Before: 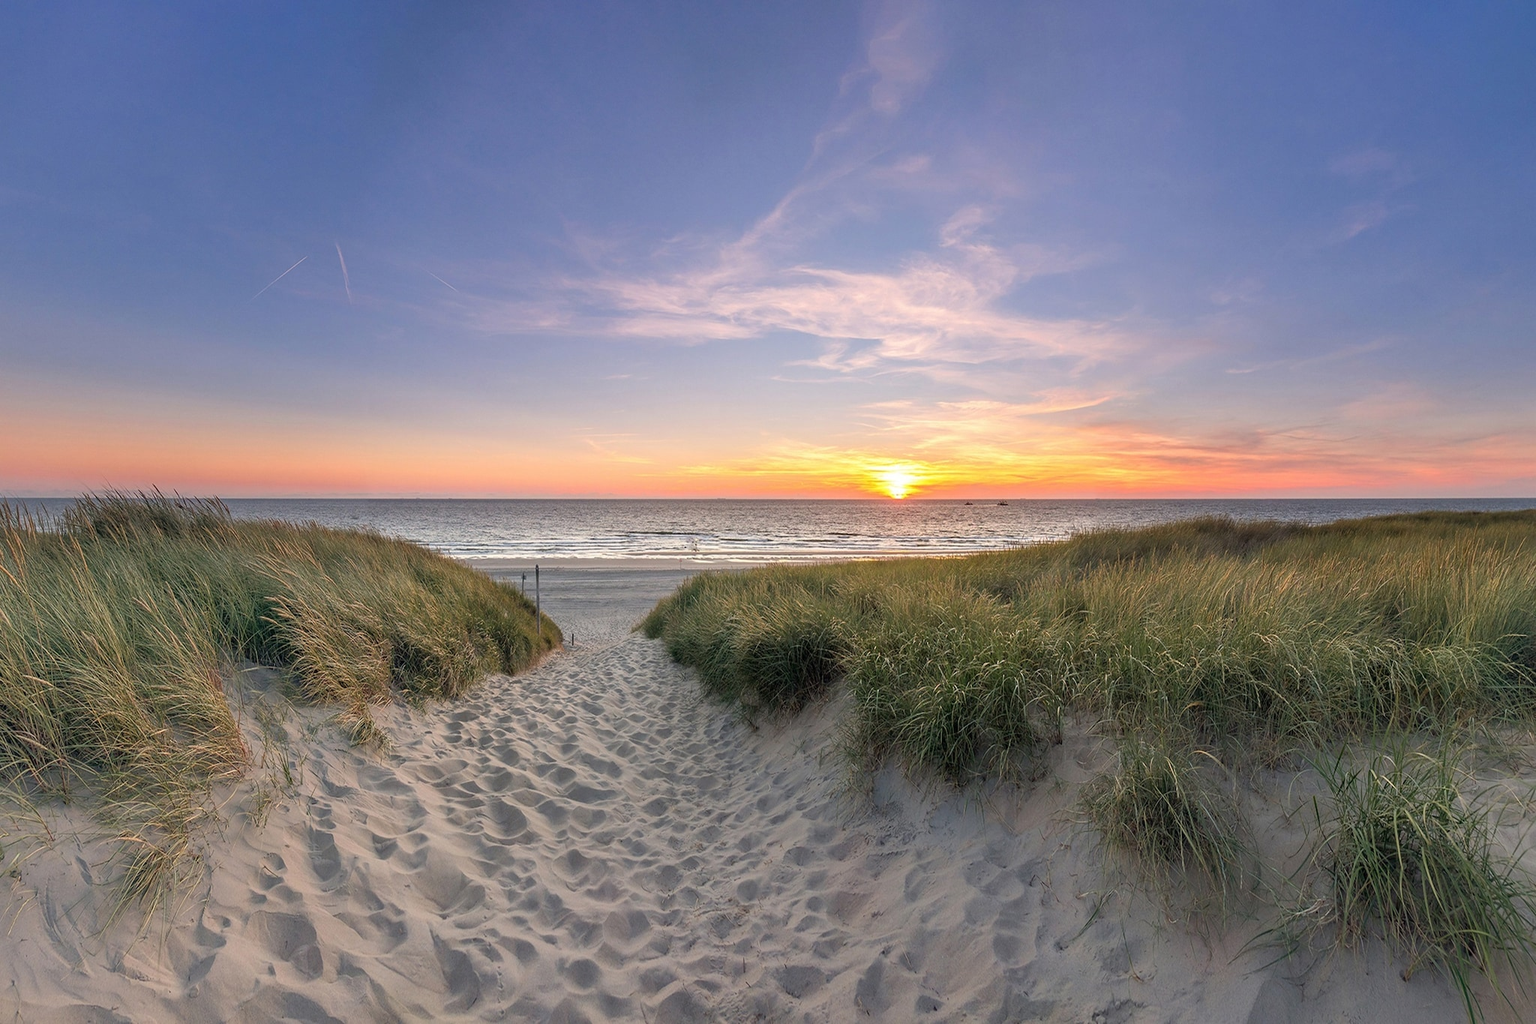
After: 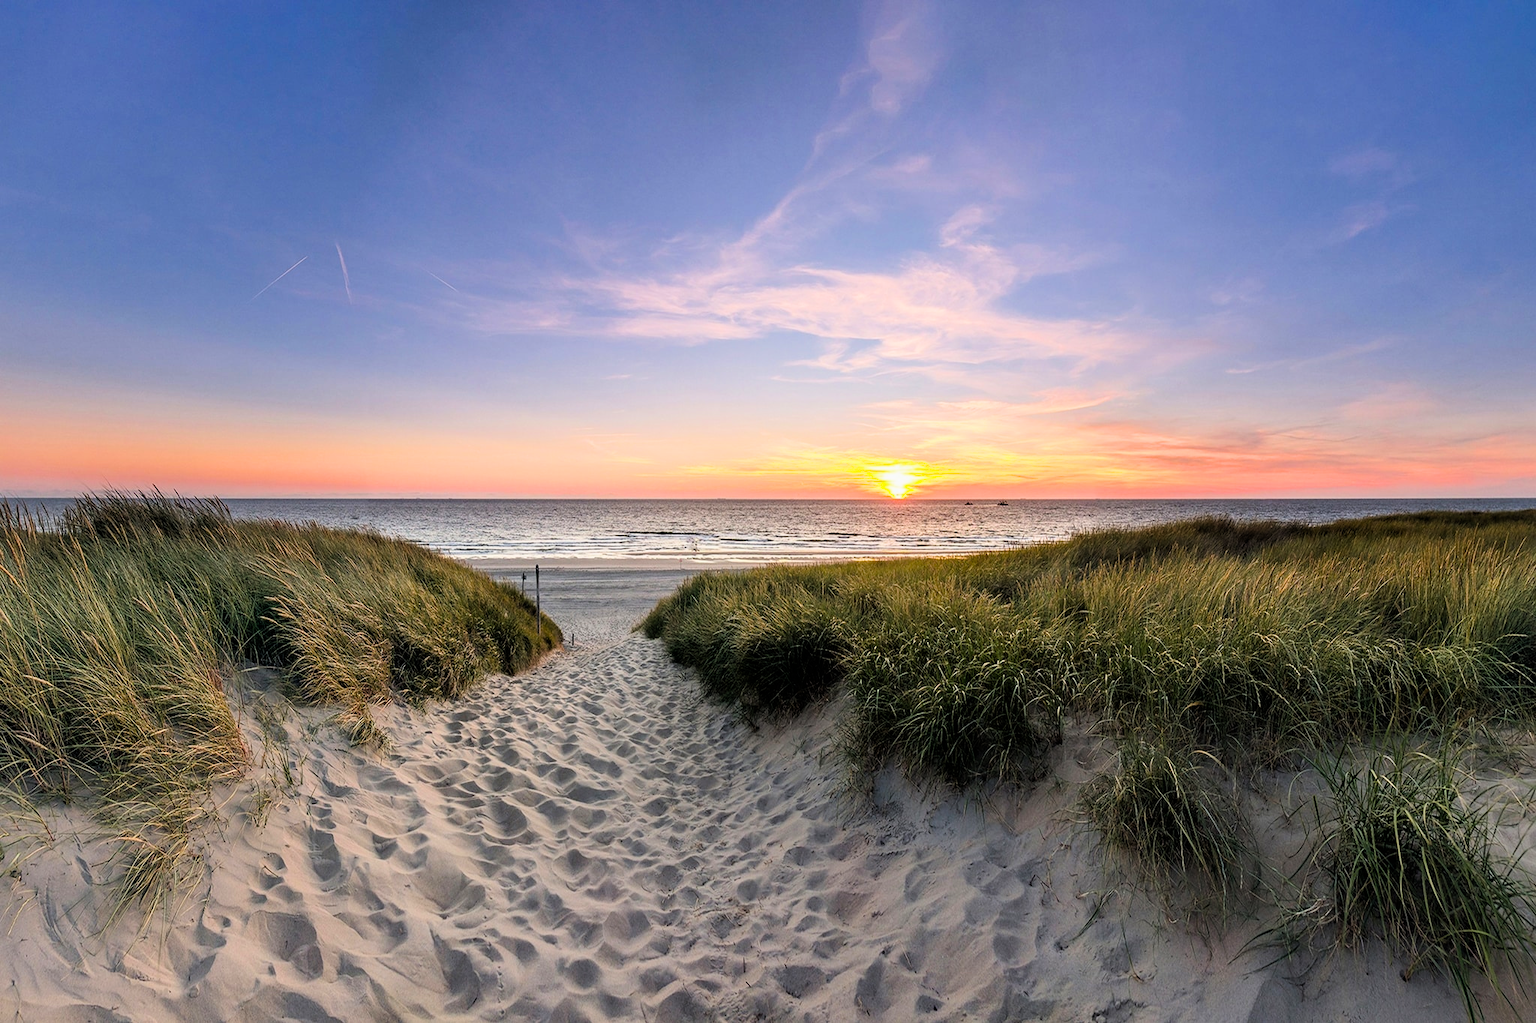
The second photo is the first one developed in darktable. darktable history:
filmic rgb: black relative exposure -5.42 EV, white relative exposure 2.85 EV, dynamic range scaling -37.73%, hardness 4, contrast 1.605, highlights saturation mix -0.93%
color balance rgb: perceptual saturation grading › global saturation 25%, global vibrance 20%
